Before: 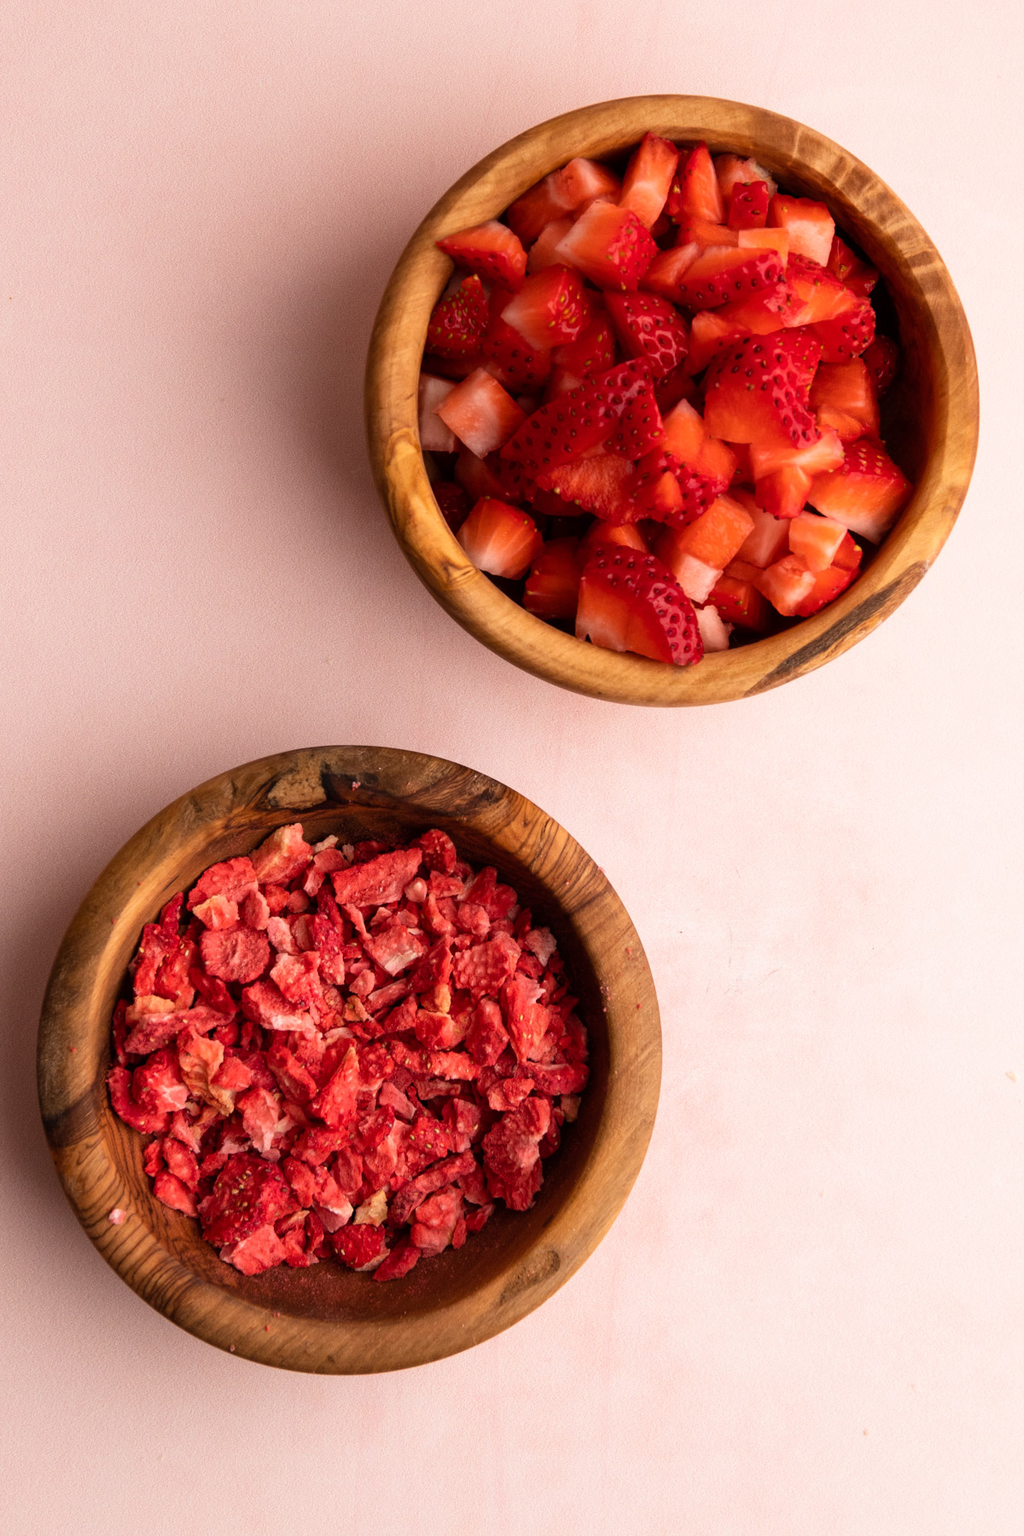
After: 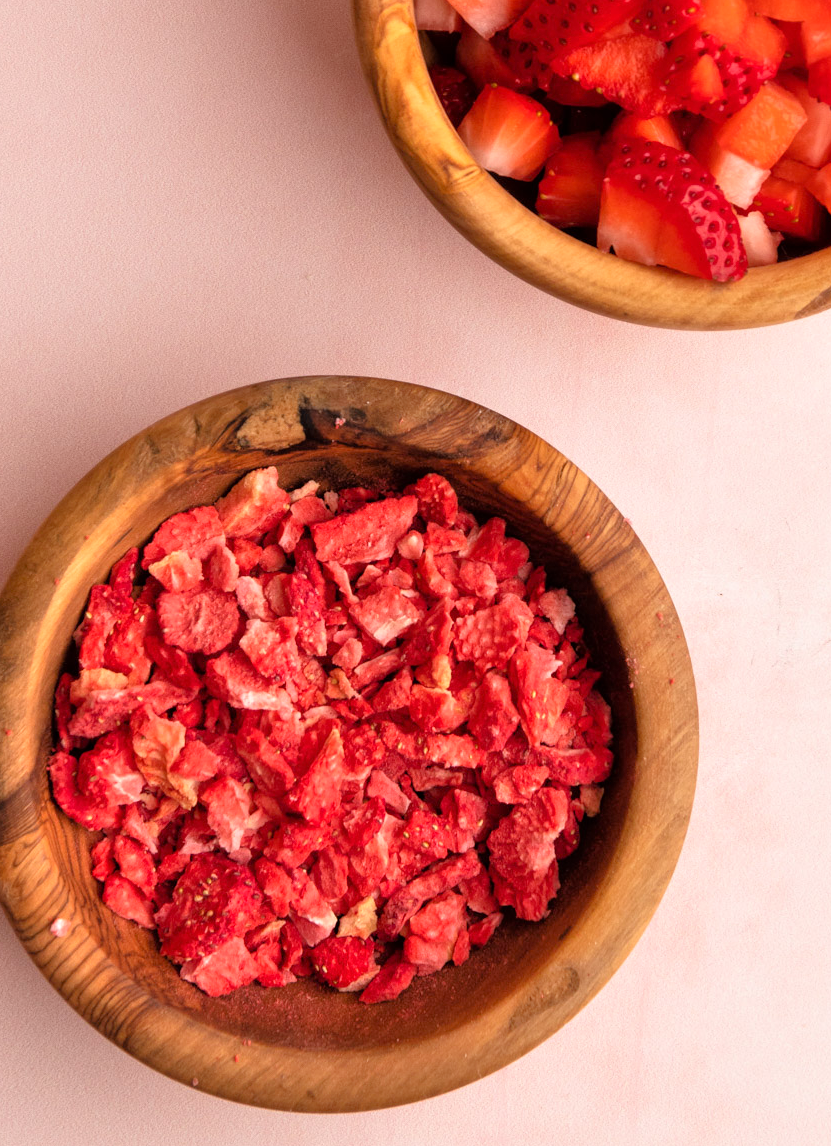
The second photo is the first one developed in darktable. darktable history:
tone equalizer: -7 EV 0.15 EV, -6 EV 0.6 EV, -5 EV 1.15 EV, -4 EV 1.33 EV, -3 EV 1.15 EV, -2 EV 0.6 EV, -1 EV 0.15 EV, mask exposure compensation -0.5 EV
crop: left 6.488%, top 27.668%, right 24.183%, bottom 8.656%
